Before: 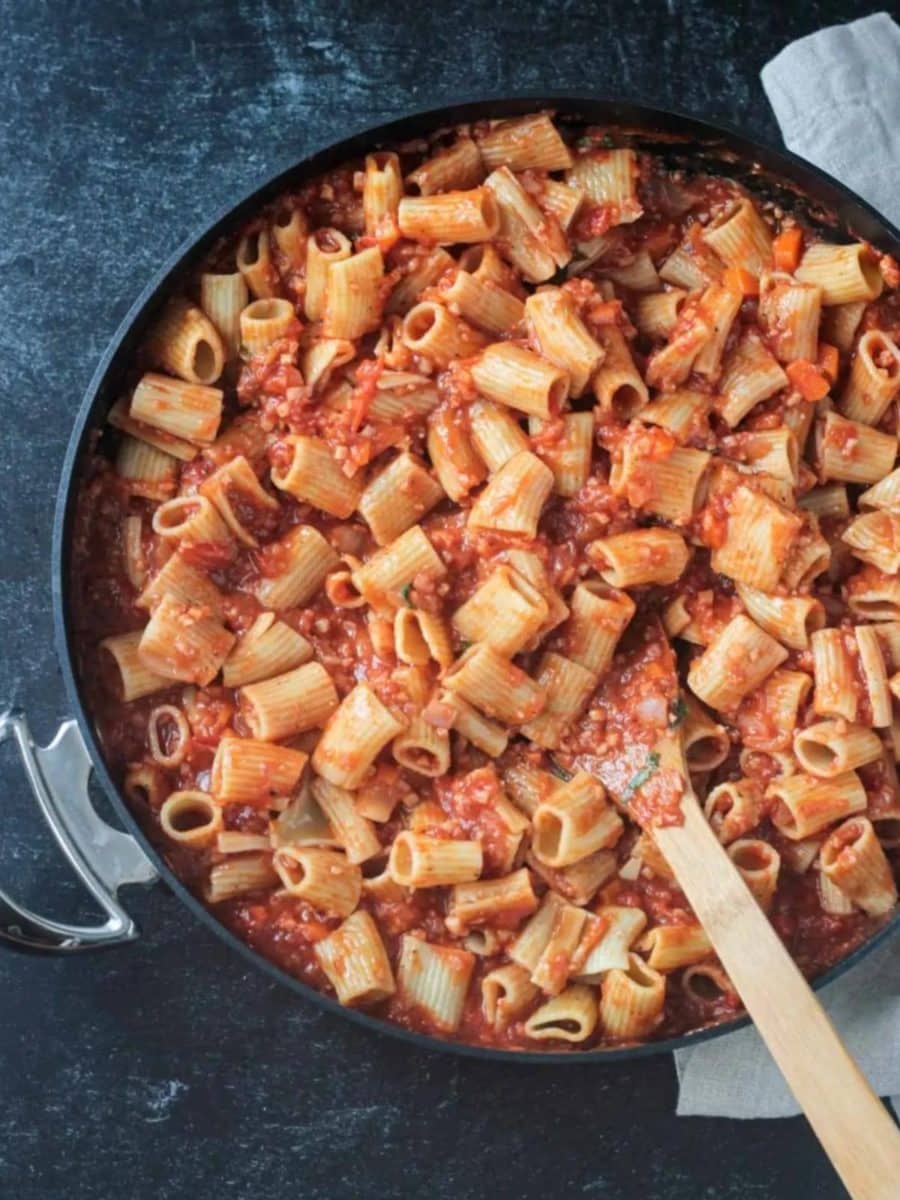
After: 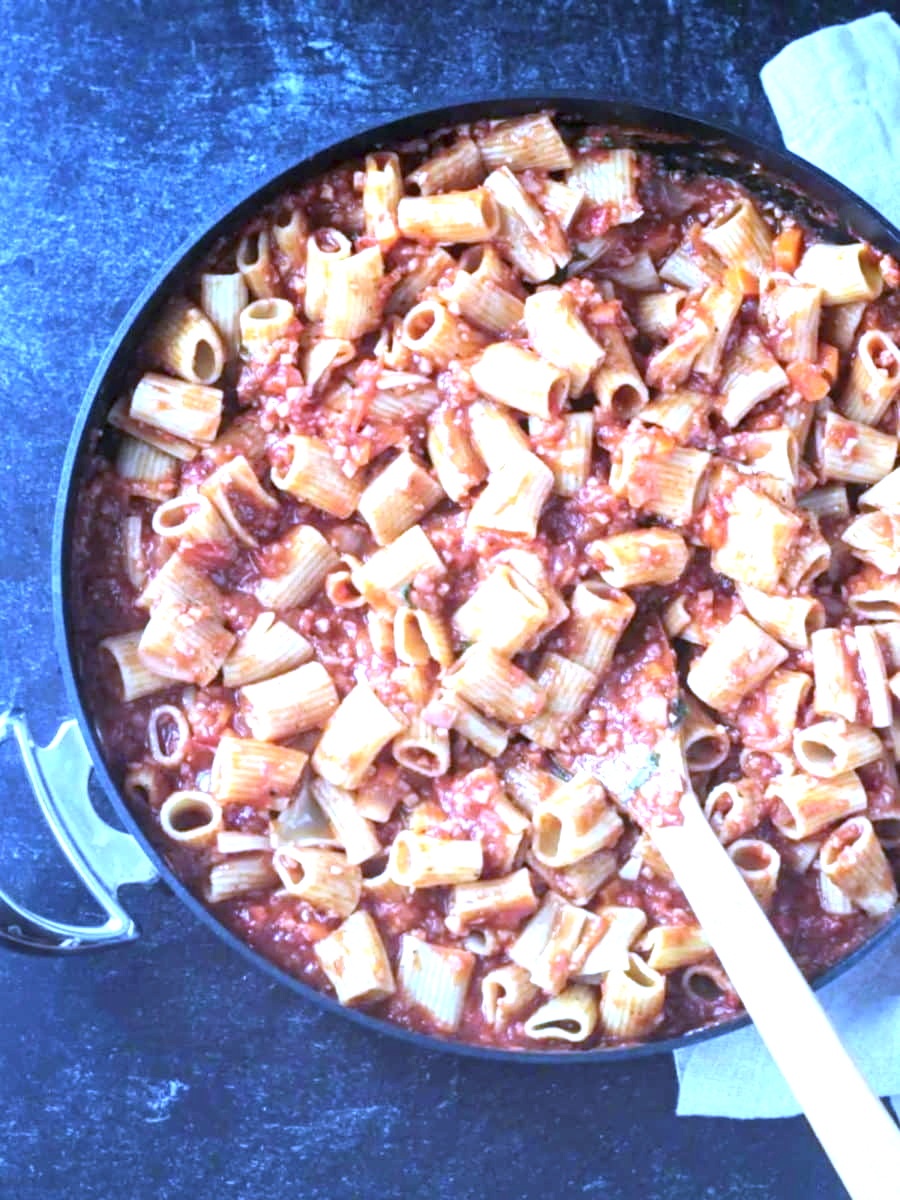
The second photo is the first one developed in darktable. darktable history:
exposure: black level correction 0, exposure 1.45 EV, compensate exposure bias true, compensate highlight preservation false
rotate and perspective: crop left 0, crop top 0
white balance: red 0.766, blue 1.537
